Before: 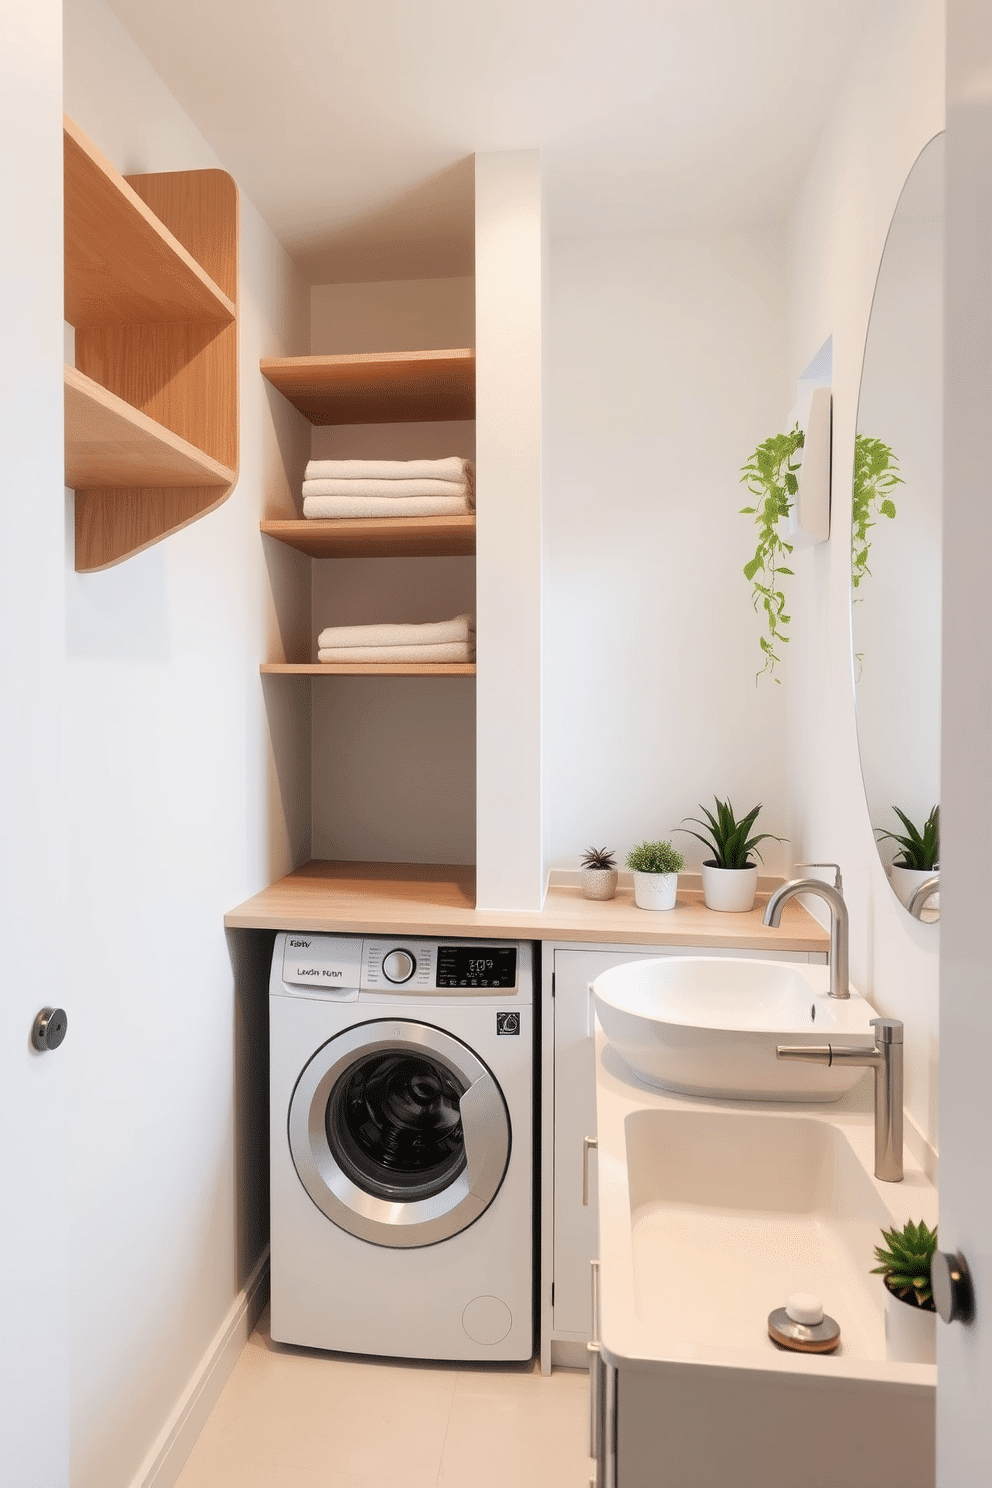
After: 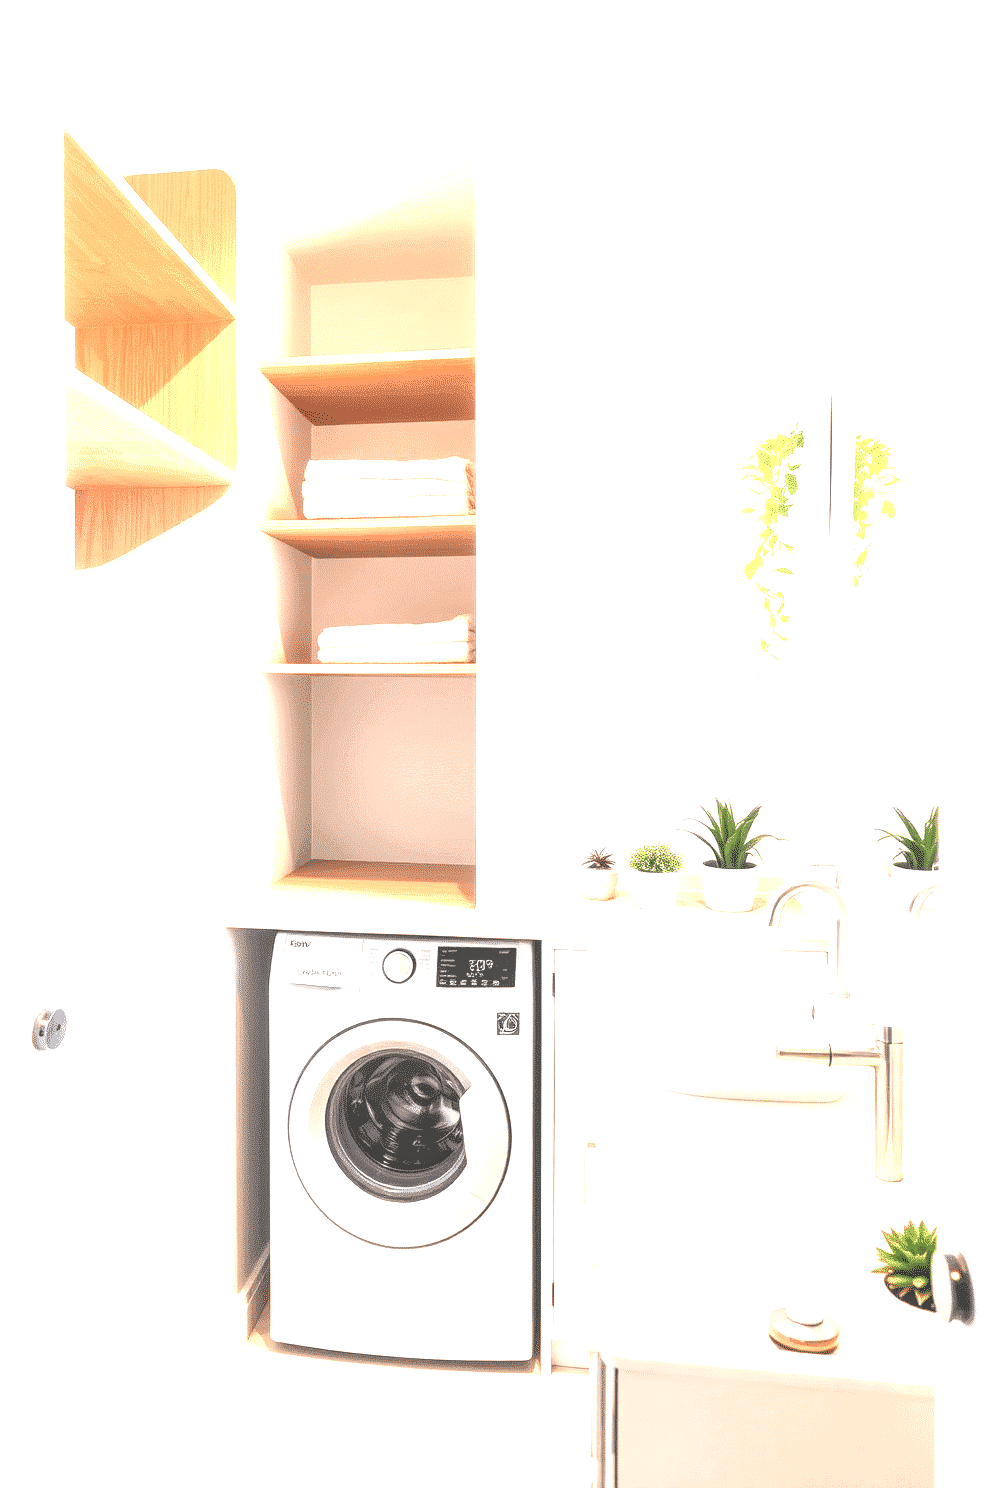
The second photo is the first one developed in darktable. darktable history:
local contrast: on, module defaults
exposure: black level correction 0, exposure 2.091 EV, compensate exposure bias true, compensate highlight preservation false
